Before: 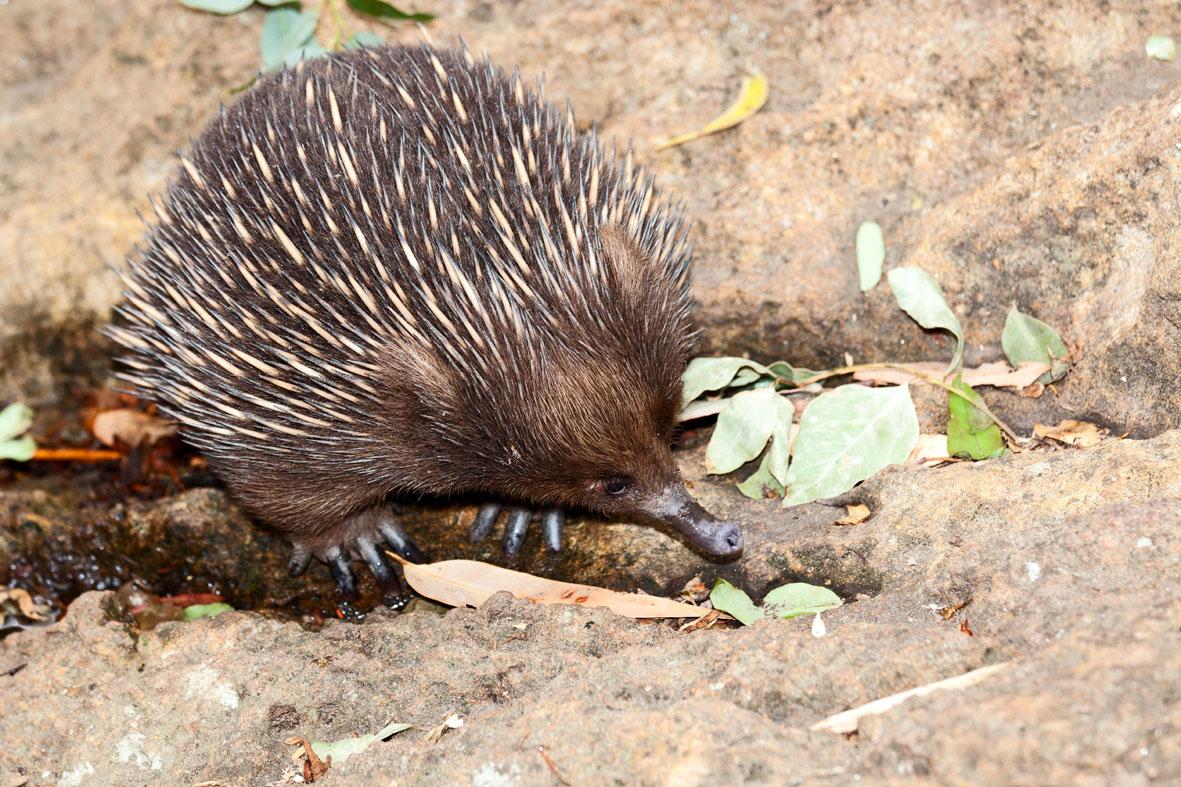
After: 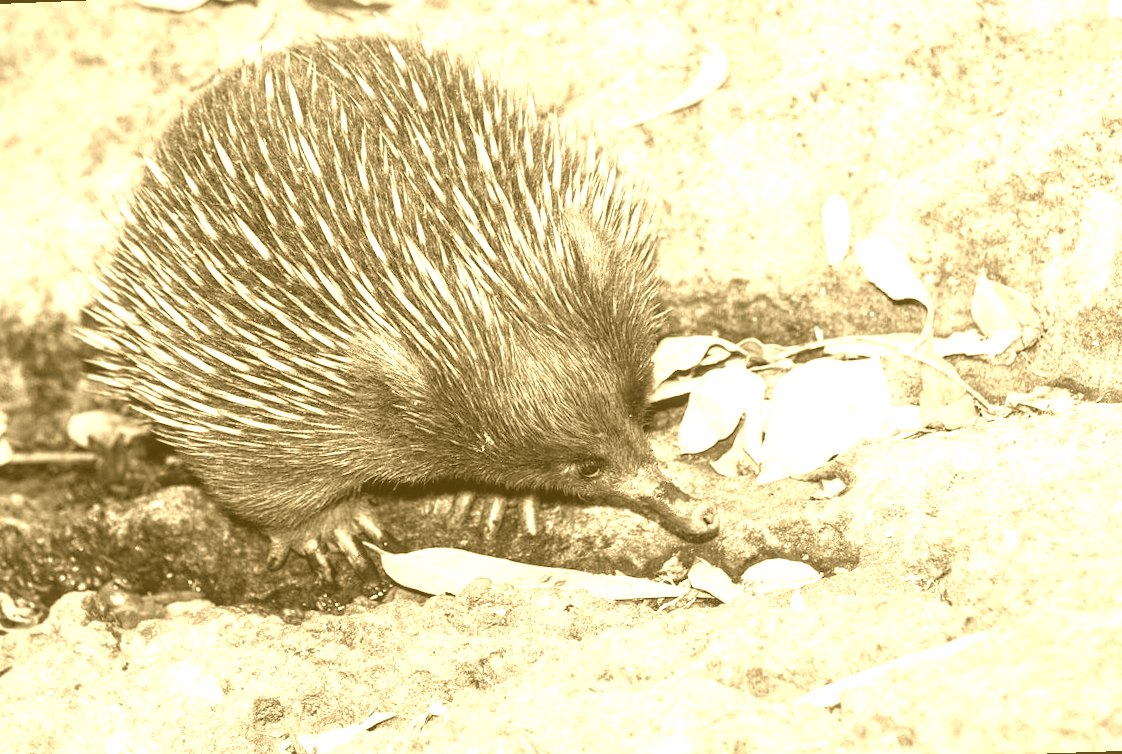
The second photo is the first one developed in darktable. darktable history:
colorize: hue 36°, source mix 100%
rotate and perspective: rotation -2.12°, lens shift (vertical) 0.009, lens shift (horizontal) -0.008, automatic cropping original format, crop left 0.036, crop right 0.964, crop top 0.05, crop bottom 0.959
local contrast: on, module defaults
